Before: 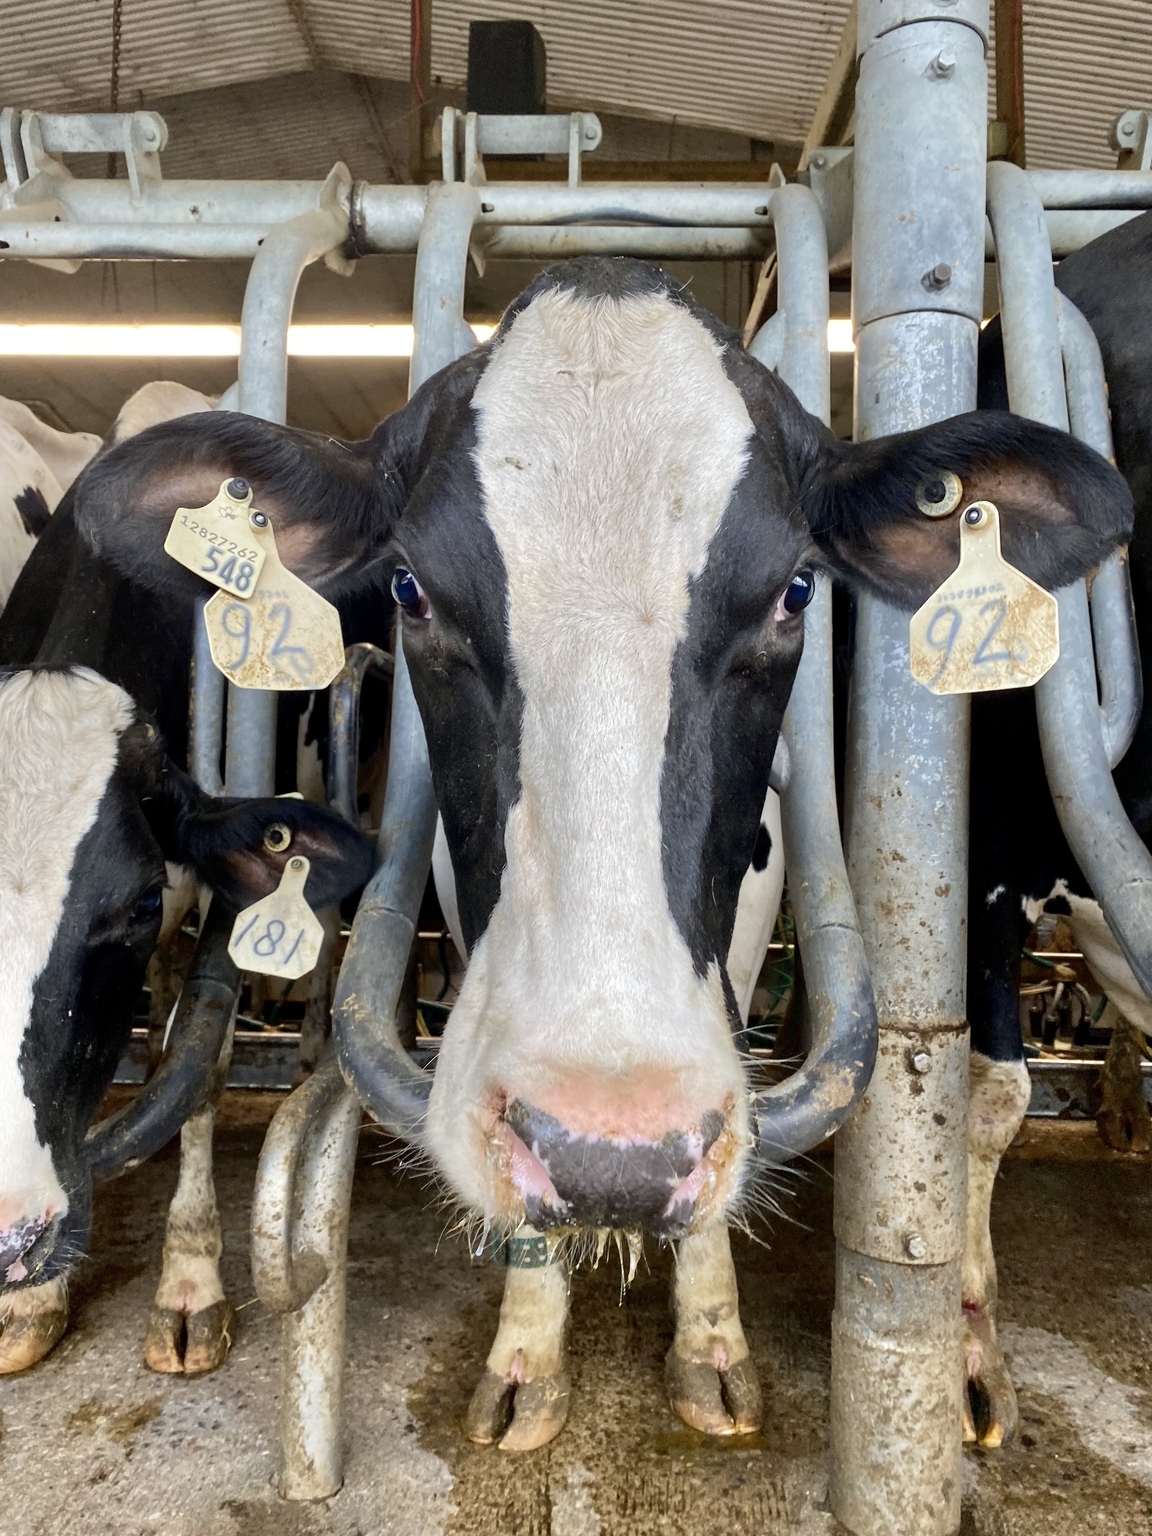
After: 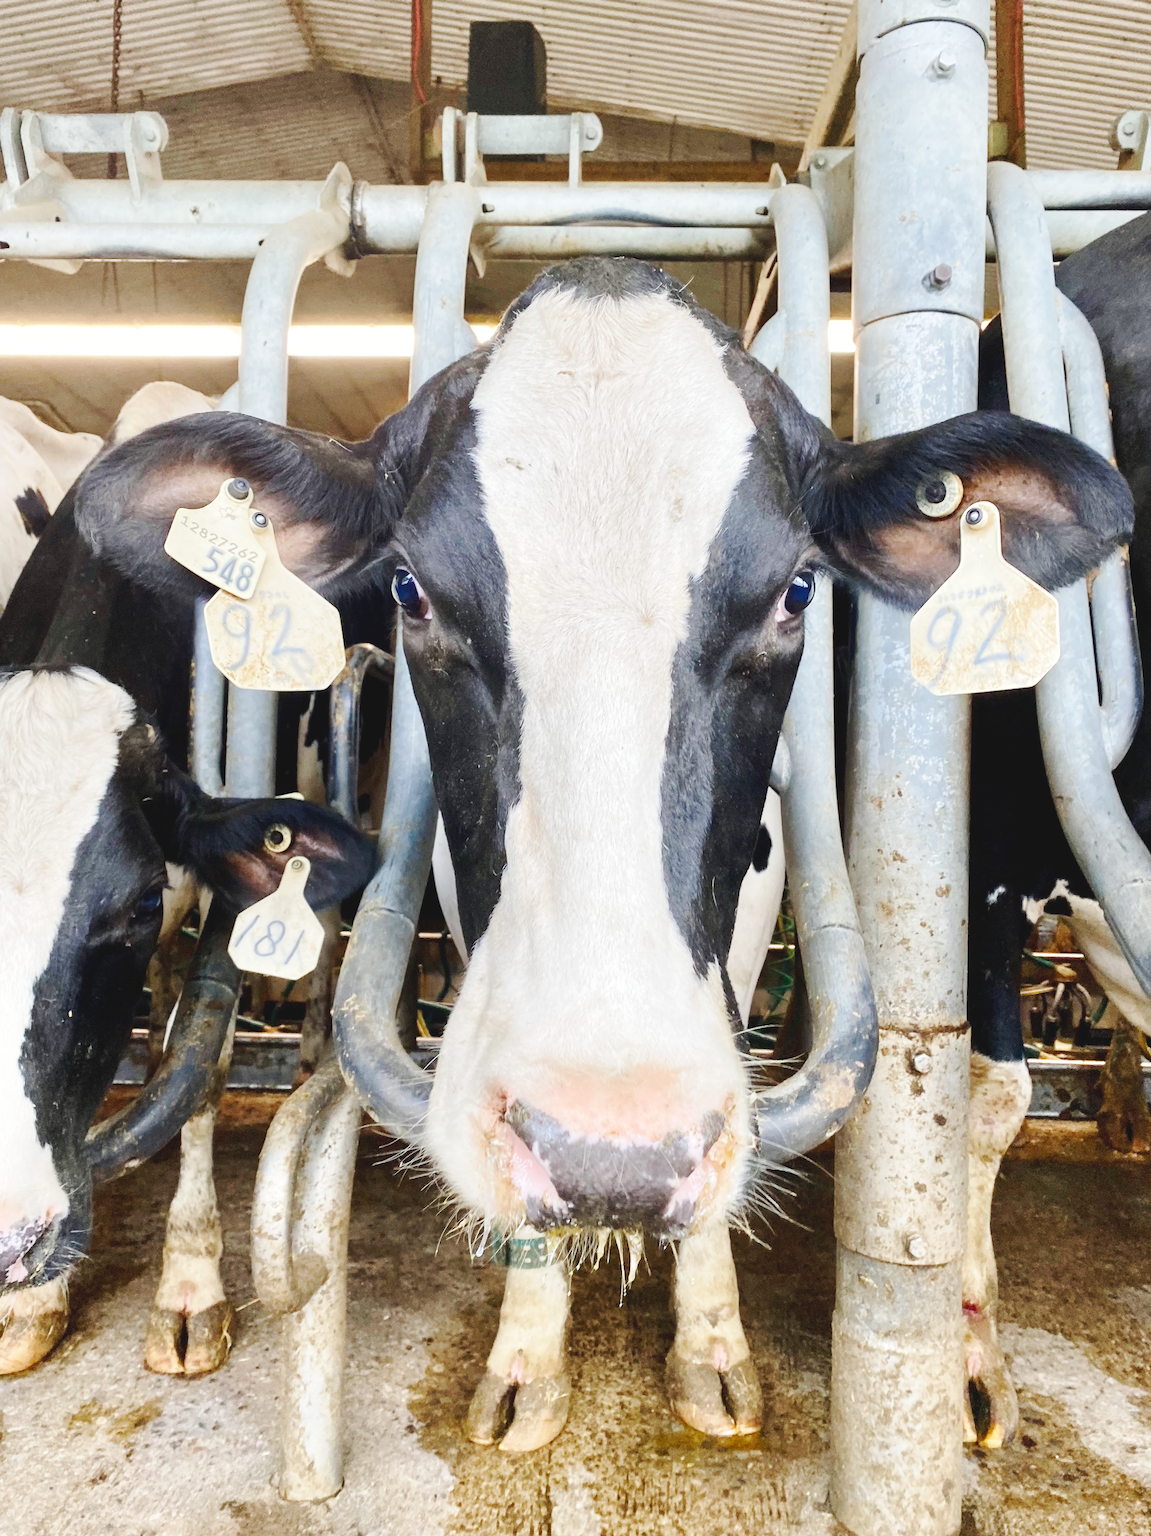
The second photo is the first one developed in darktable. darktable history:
base curve: curves: ch0 [(0, 0.007) (0.028, 0.063) (0.121, 0.311) (0.46, 0.743) (0.859, 0.957) (1, 1)], preserve colors none
